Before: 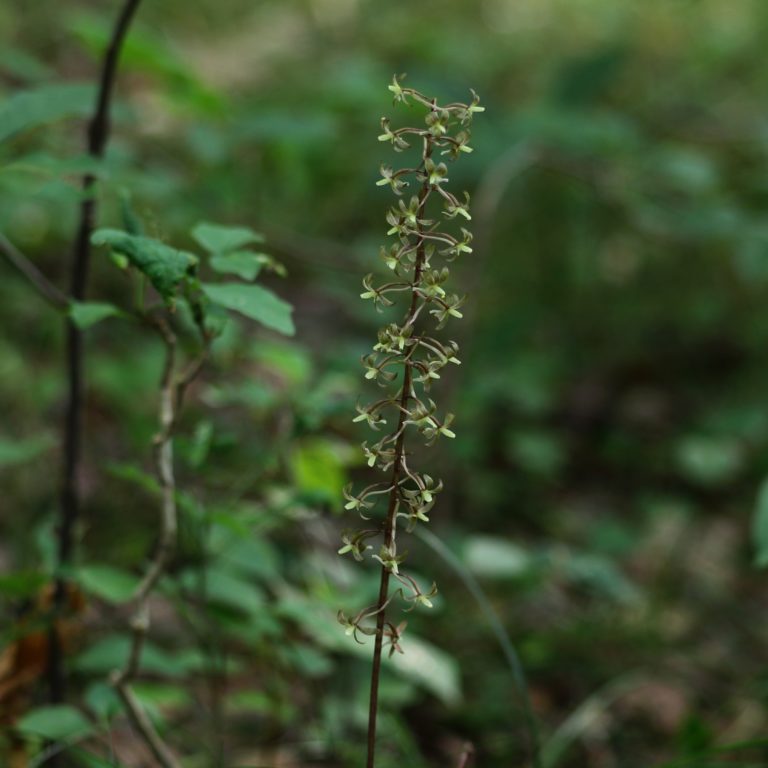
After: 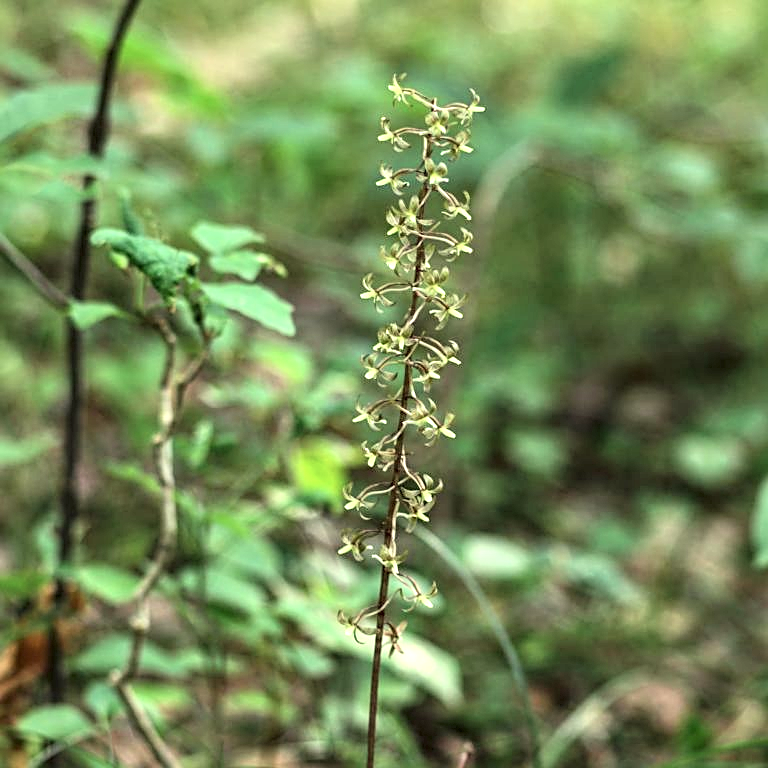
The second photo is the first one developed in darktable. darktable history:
contrast brightness saturation: contrast 0.14, brightness 0.21
exposure: exposure 1.137 EV, compensate highlight preservation false
local contrast: on, module defaults
white balance: red 1.029, blue 0.92
sharpen: on, module defaults
contrast equalizer: y [[0.535, 0.543, 0.548, 0.548, 0.542, 0.532], [0.5 ×6], [0.5 ×6], [0 ×6], [0 ×6]]
